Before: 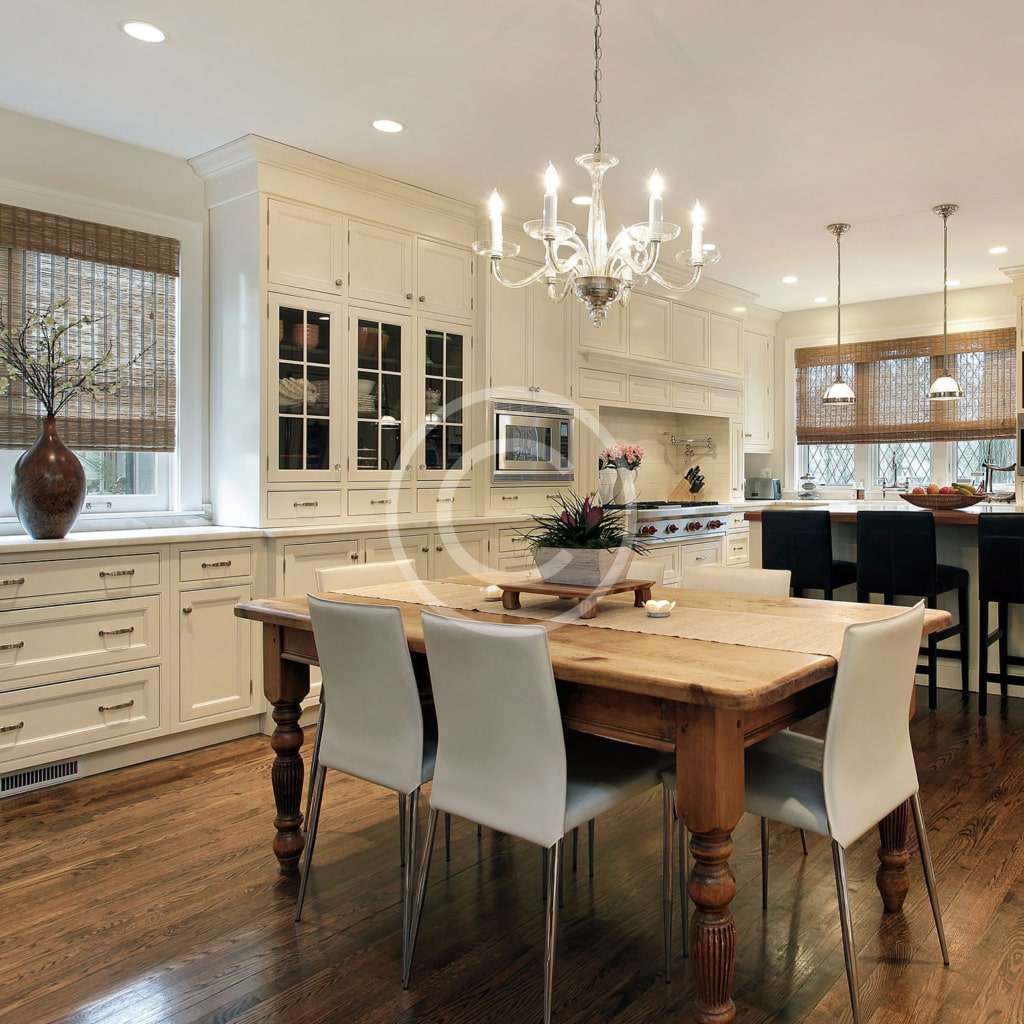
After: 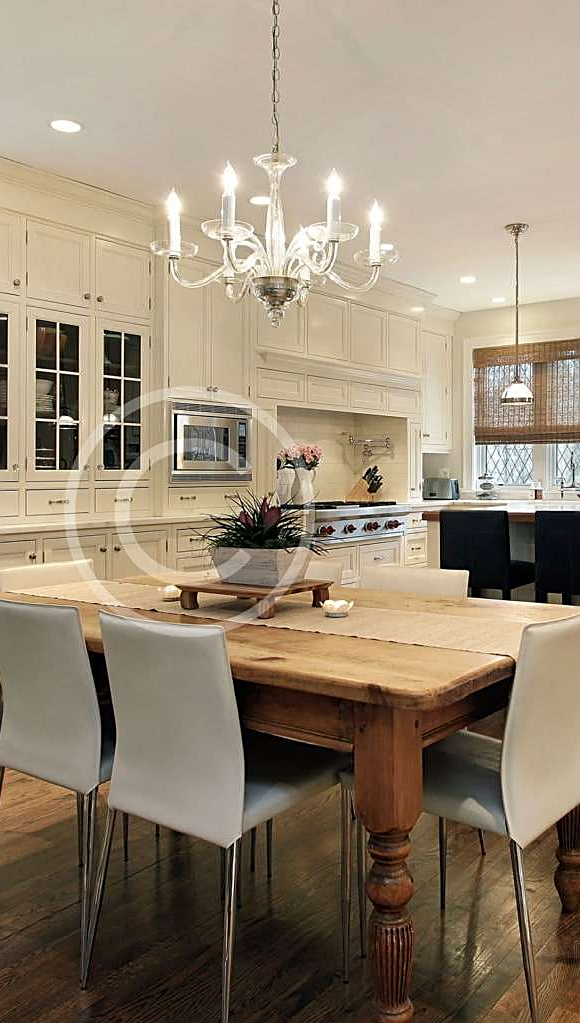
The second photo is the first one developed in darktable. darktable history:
sharpen: on, module defaults
crop: left 31.458%, top 0%, right 11.876%
